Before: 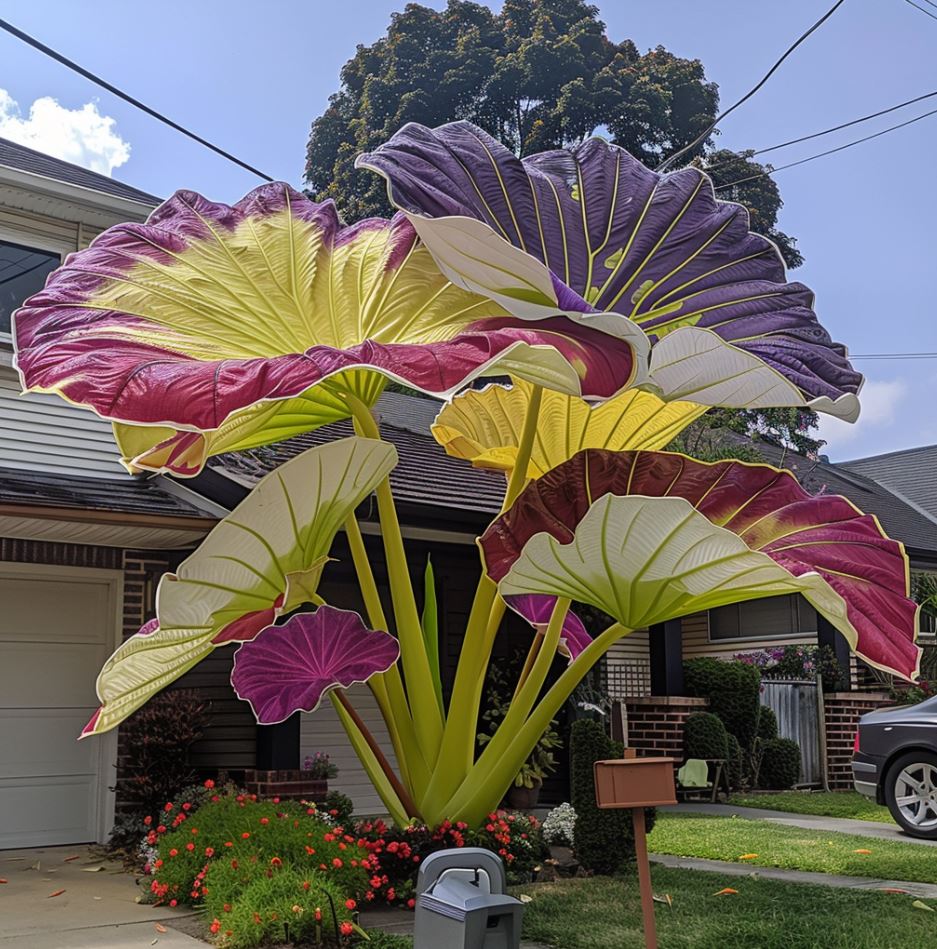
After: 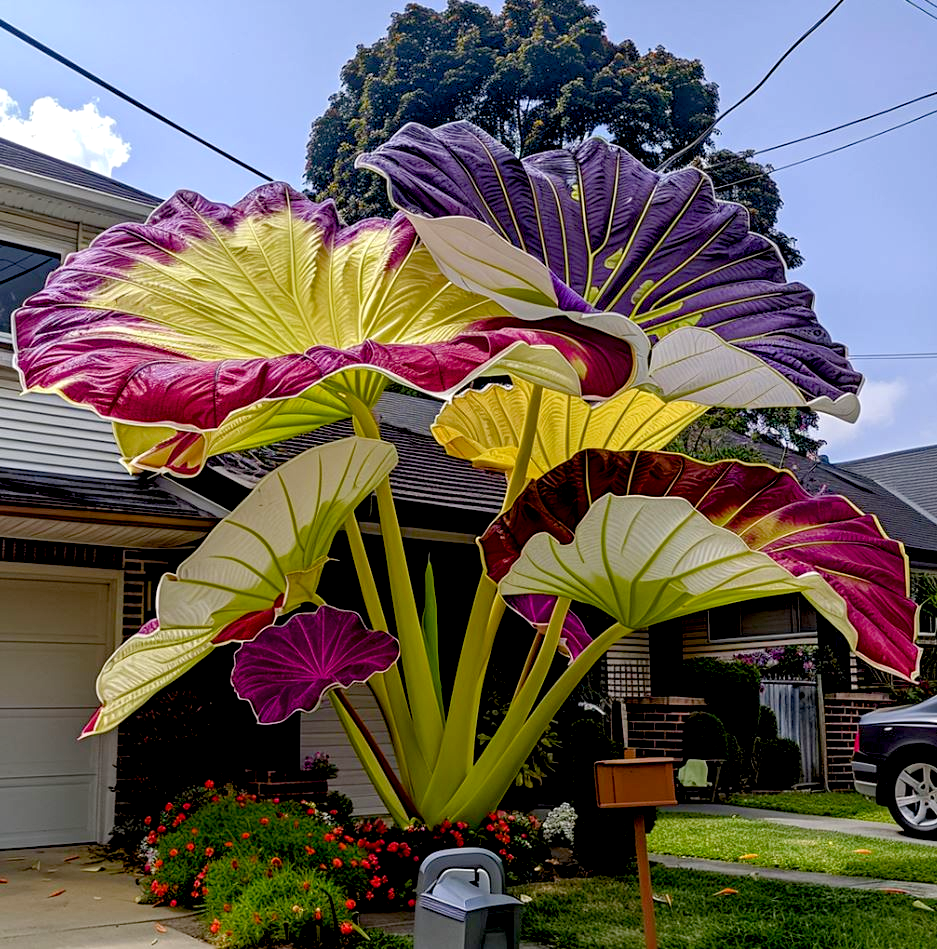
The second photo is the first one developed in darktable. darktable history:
color balance rgb: perceptual saturation grading › global saturation 20%, perceptual saturation grading › highlights -25%, perceptual saturation grading › shadows 25%
local contrast: highlights 100%, shadows 100%, detail 120%, midtone range 0.2
exposure: black level correction 0.025, exposure 0.182 EV, compensate highlight preservation false
